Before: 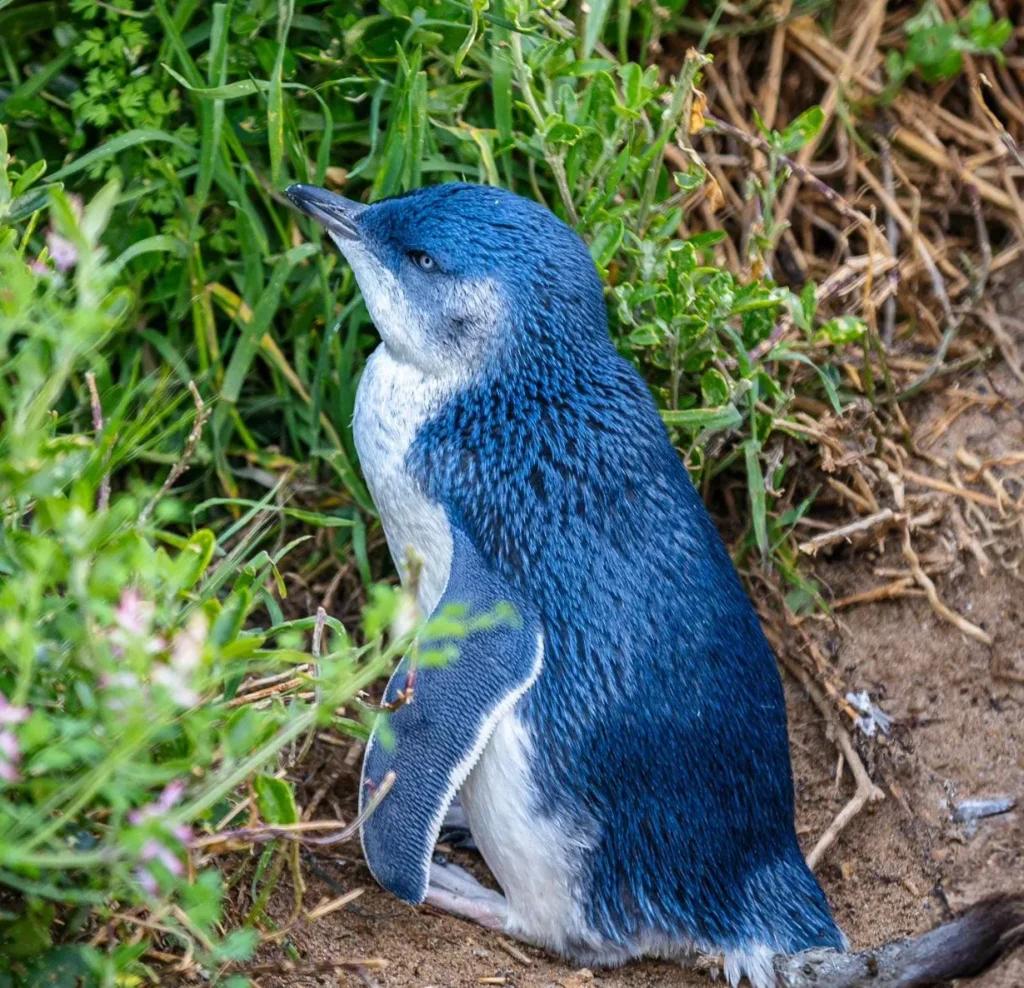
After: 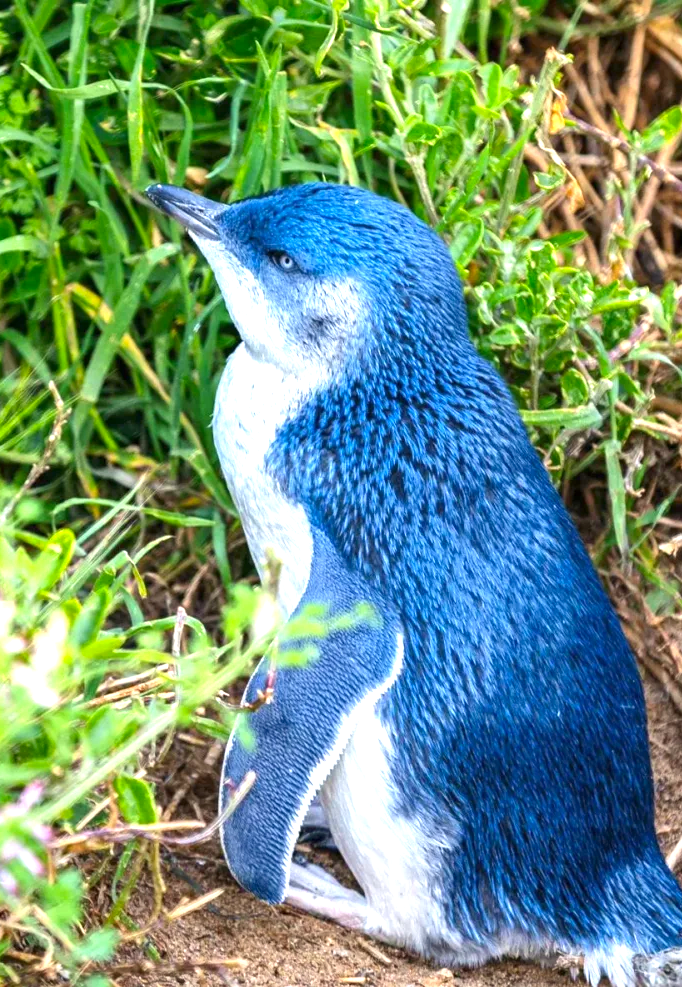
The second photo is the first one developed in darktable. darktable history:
color correction: highlights a* 0.626, highlights b* 2.87, saturation 1.09
exposure: exposure 1 EV, compensate highlight preservation false
crop and rotate: left 13.674%, right 19.644%
